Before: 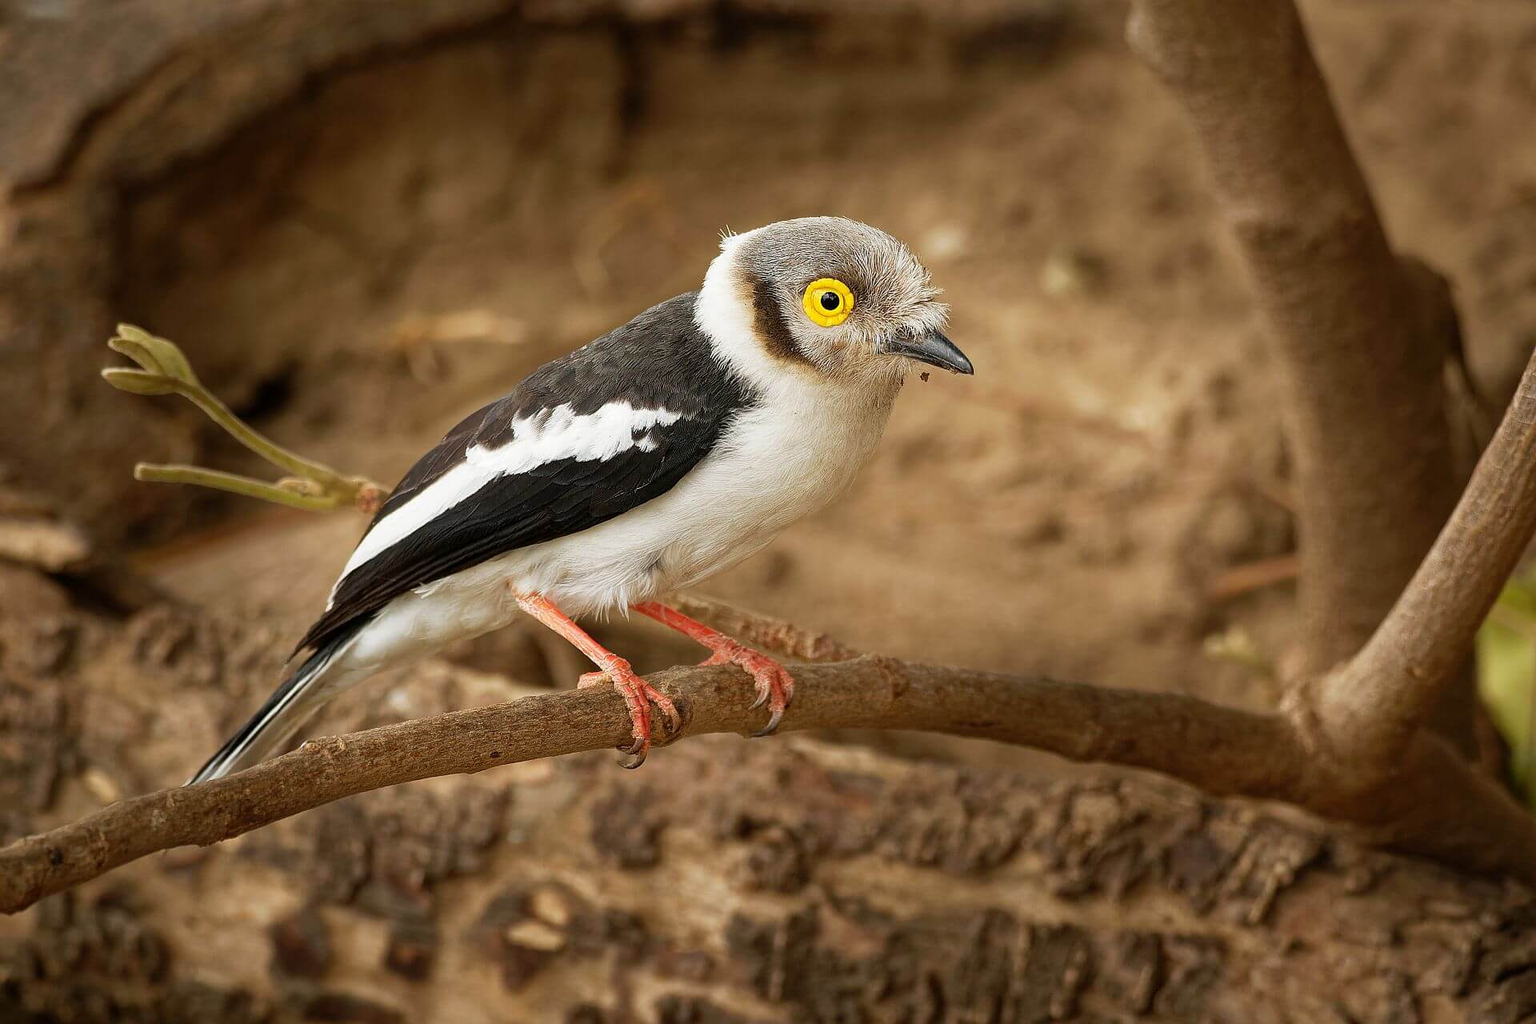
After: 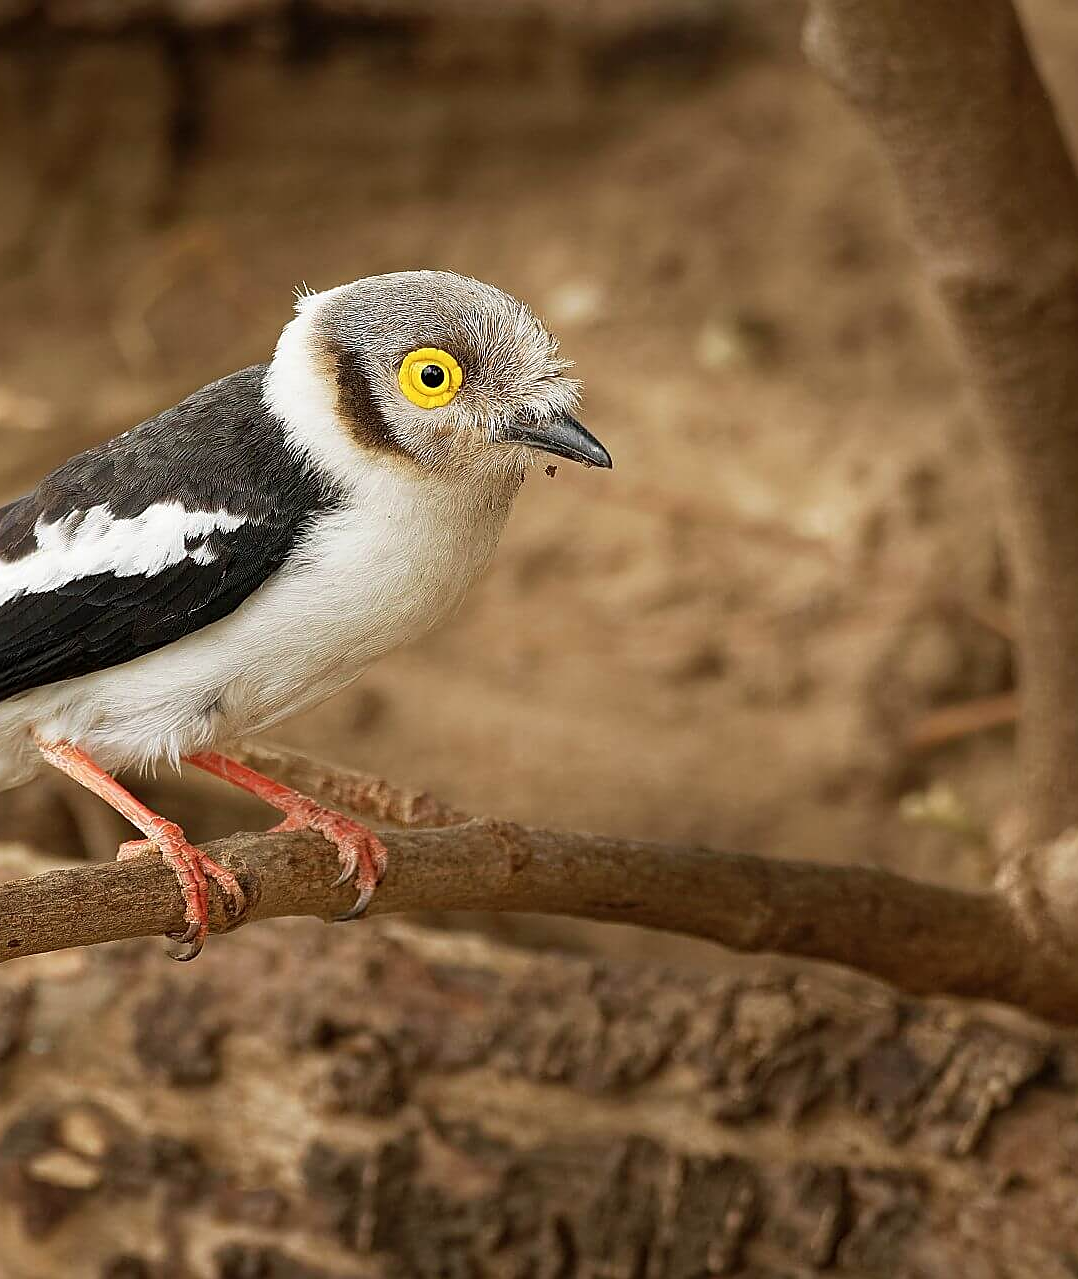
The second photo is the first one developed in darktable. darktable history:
contrast brightness saturation: saturation -0.046
crop: left 31.521%, top 0.017%, right 11.781%
sharpen: on, module defaults
